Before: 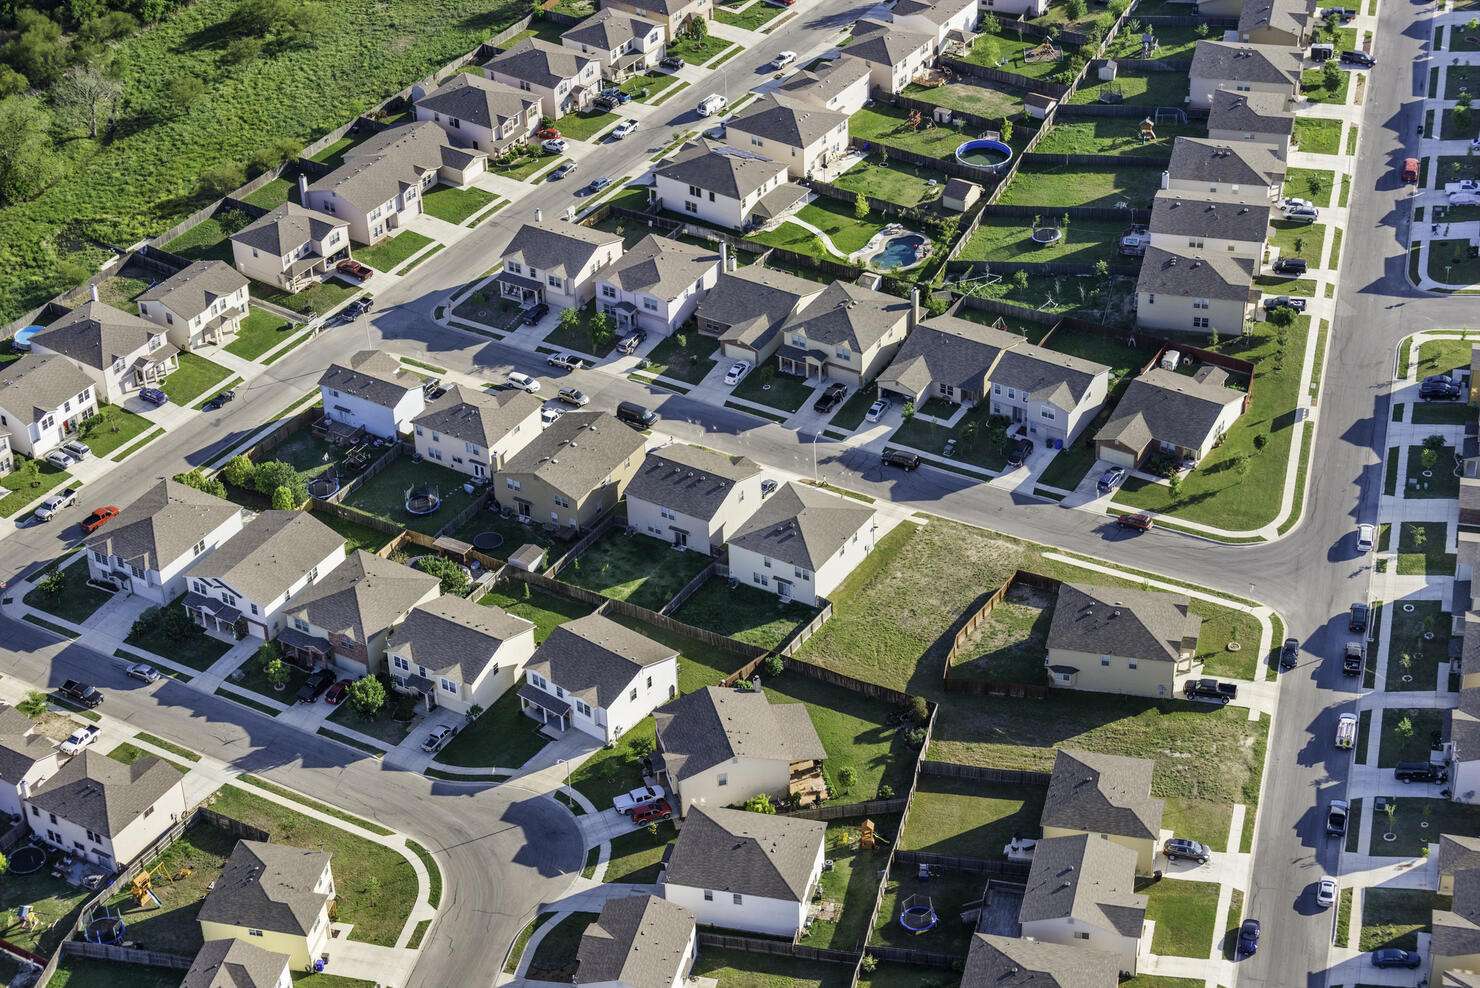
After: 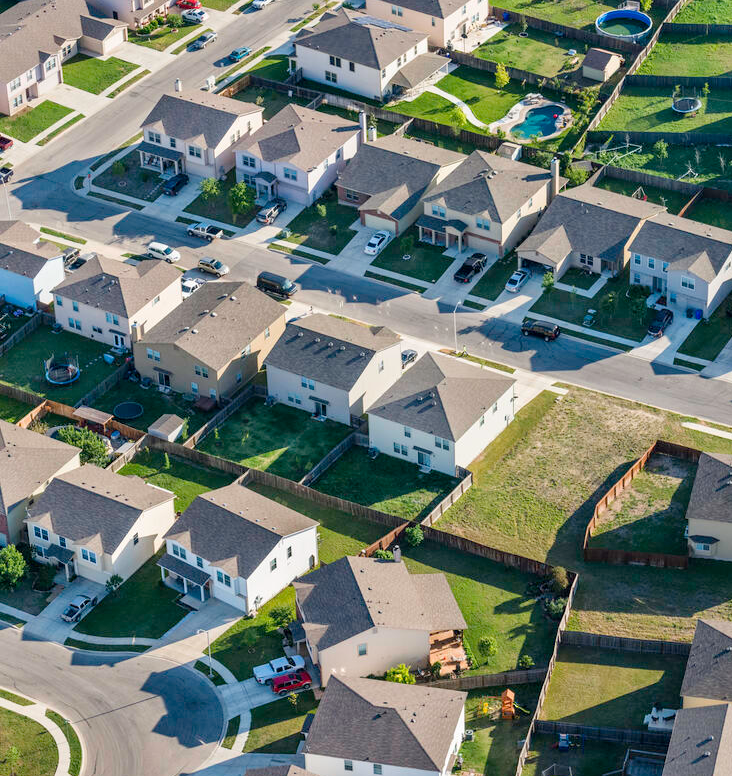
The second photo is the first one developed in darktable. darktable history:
crop and rotate: angle 0.015°, left 24.341%, top 13.237%, right 26.124%, bottom 8.091%
